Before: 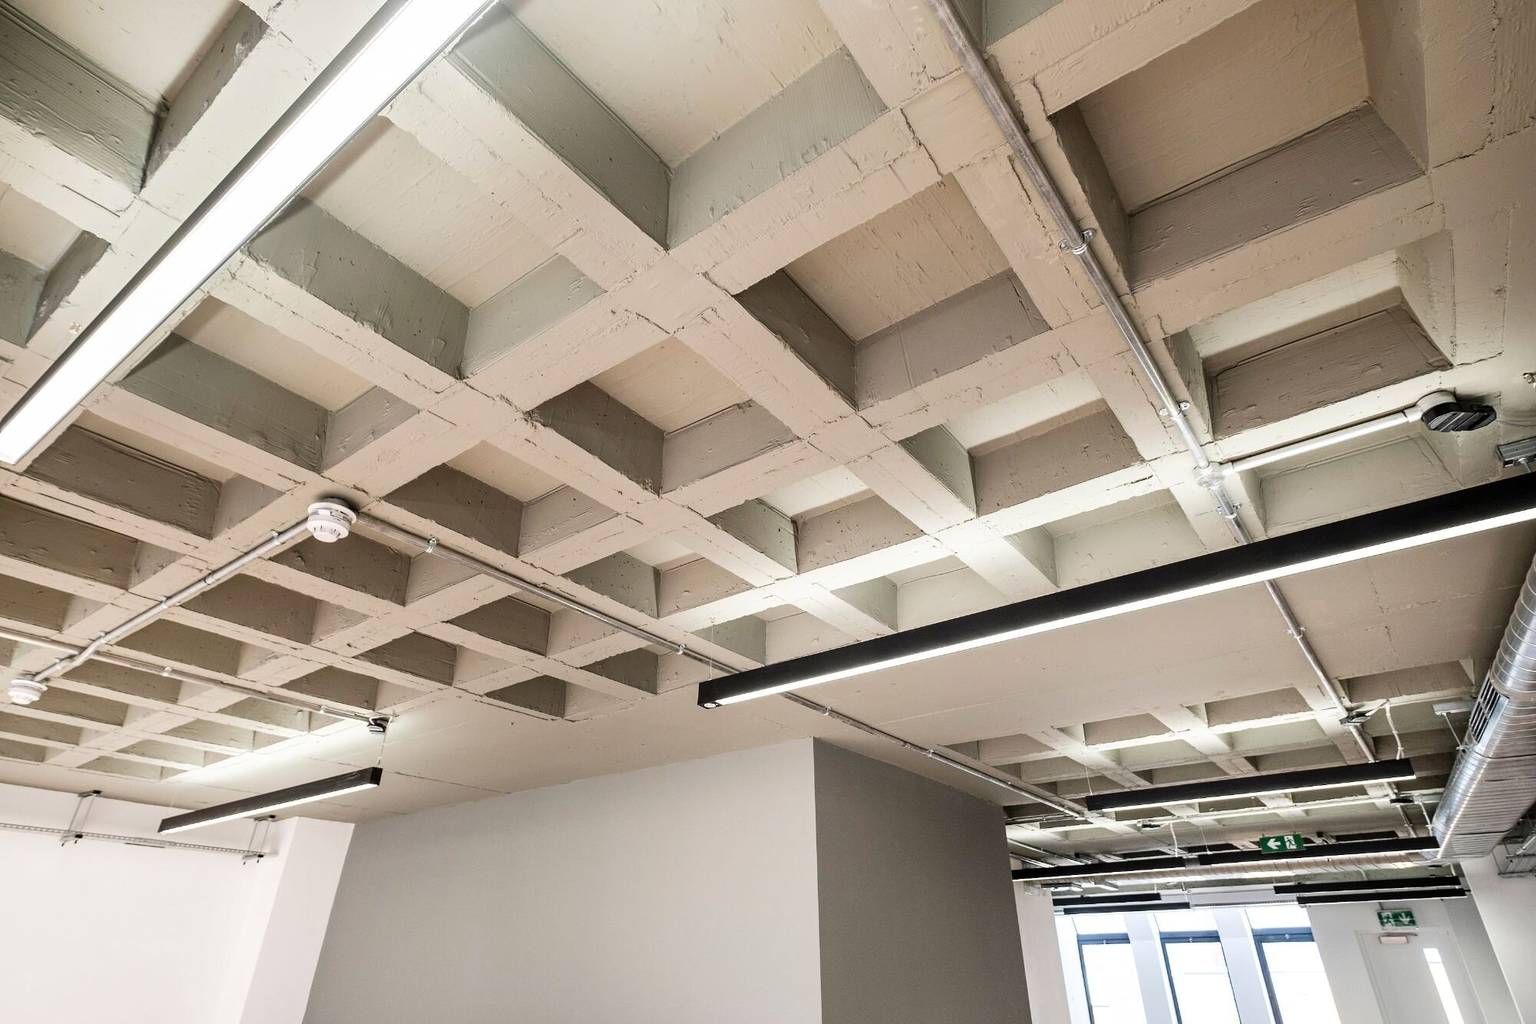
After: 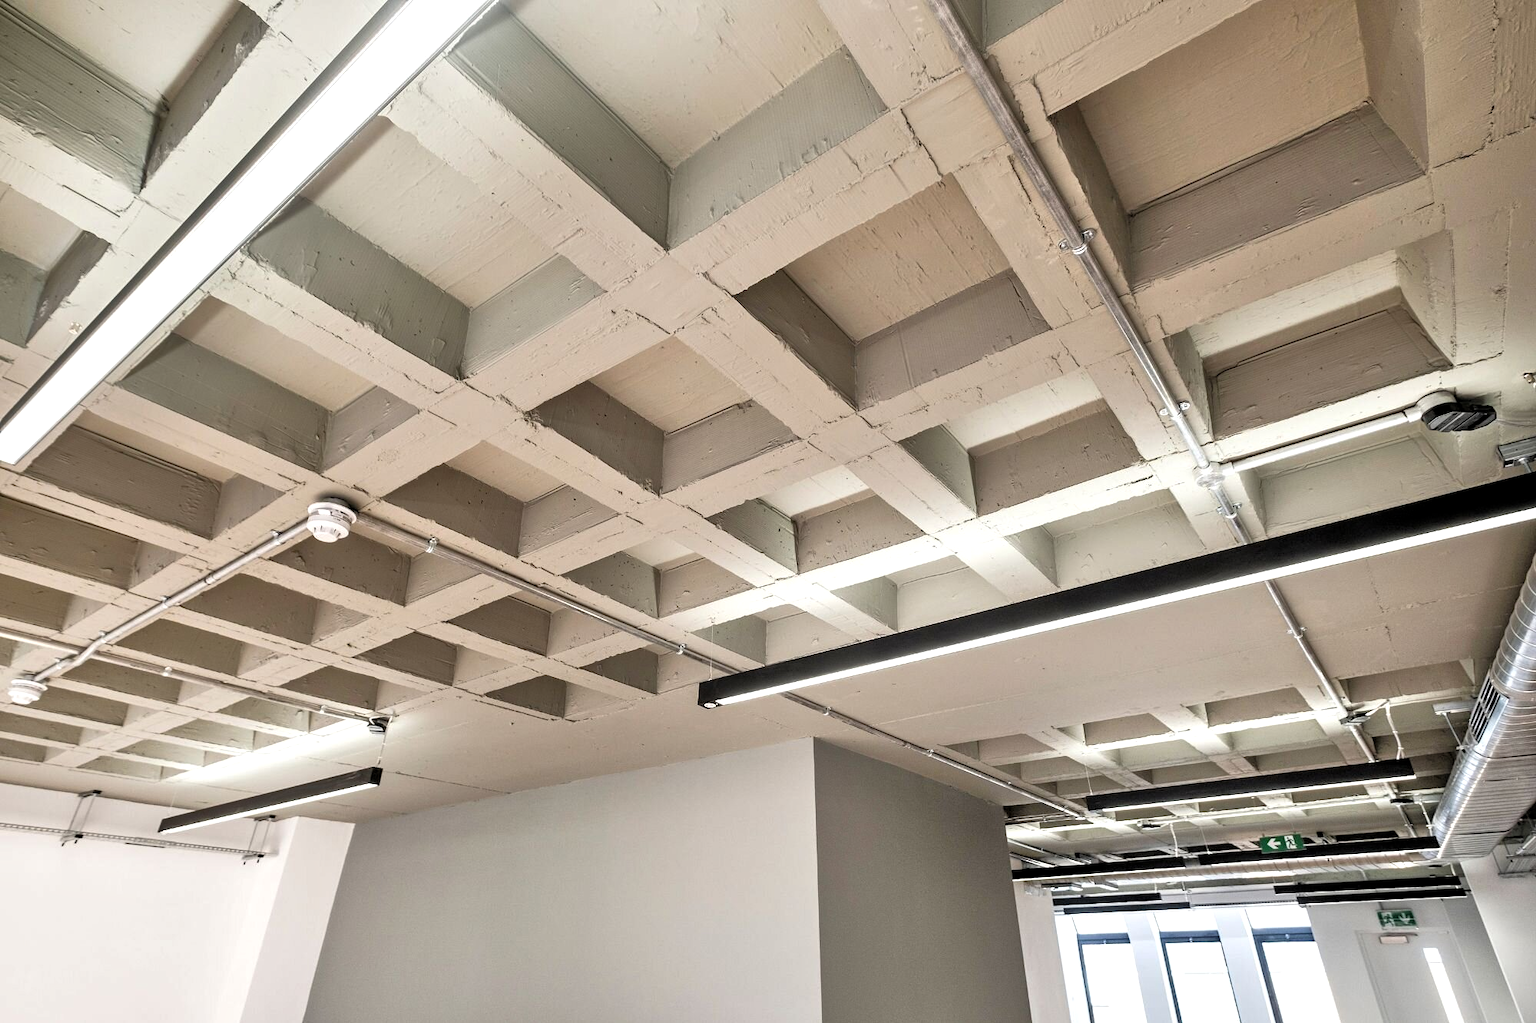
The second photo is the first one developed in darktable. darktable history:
tone equalizer: -7 EV 0.15 EV, -6 EV 0.6 EV, -5 EV 1.15 EV, -4 EV 1.33 EV, -3 EV 1.15 EV, -2 EV 0.6 EV, -1 EV 0.15 EV, mask exposure compensation -0.5 EV
levels: levels [0.029, 0.545, 0.971]
